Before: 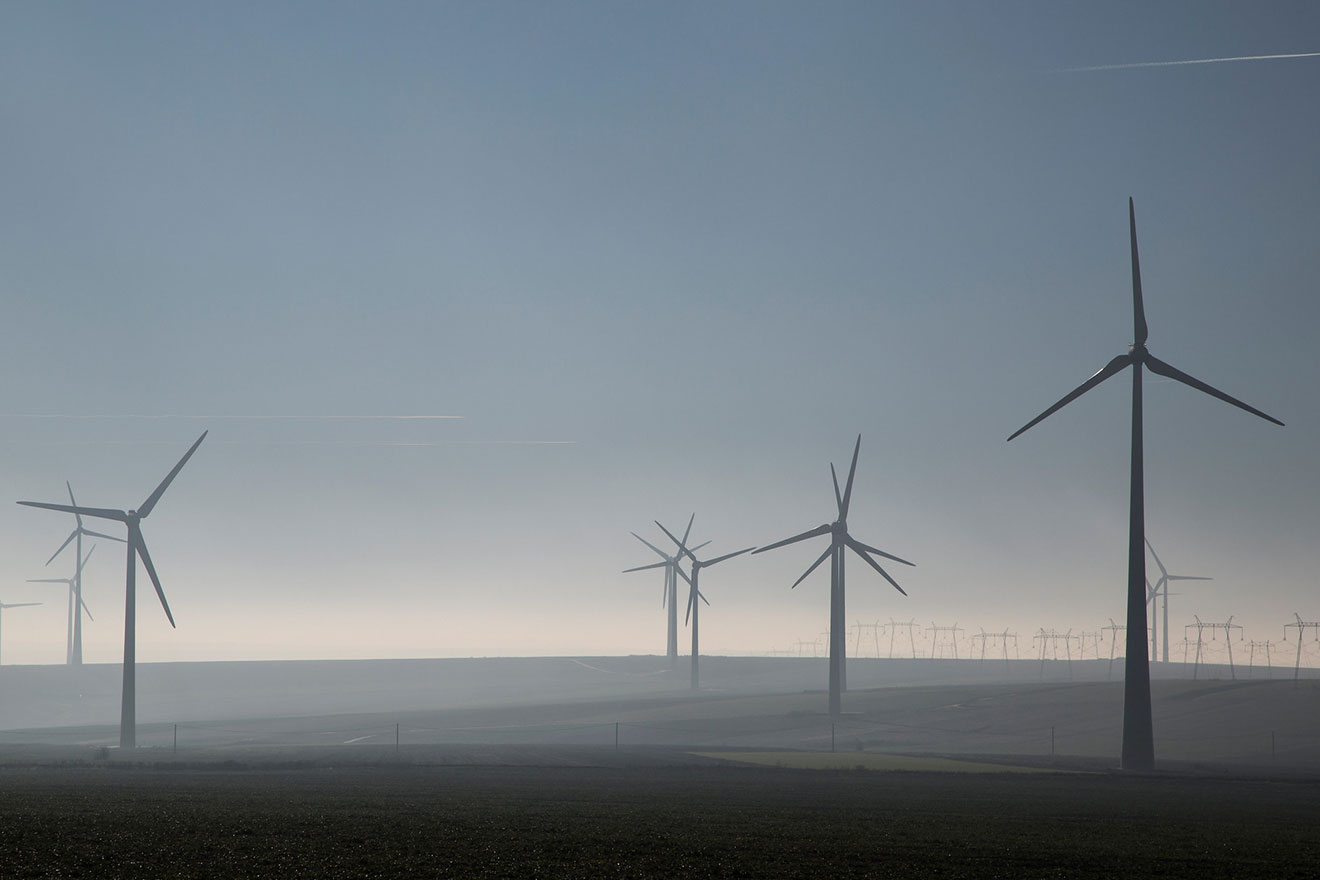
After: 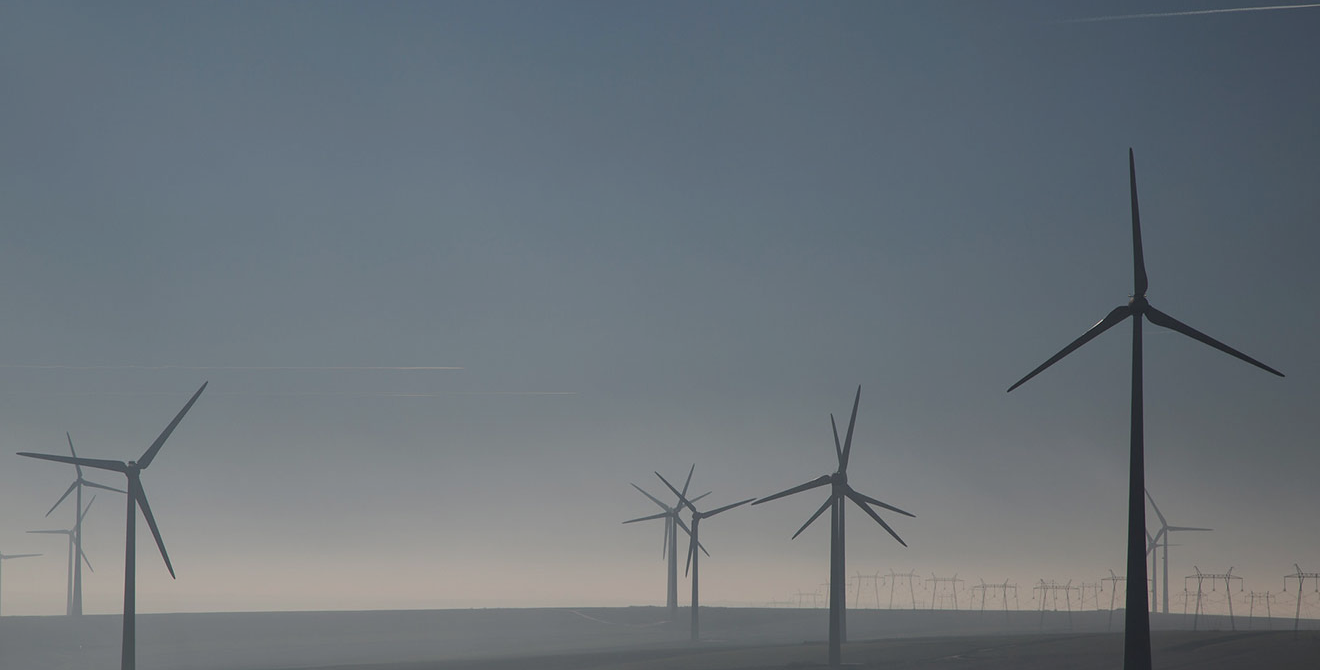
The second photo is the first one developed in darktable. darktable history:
crop: top 5.651%, bottom 18.103%
exposure: black level correction 0, exposure -0.756 EV, compensate highlight preservation false
